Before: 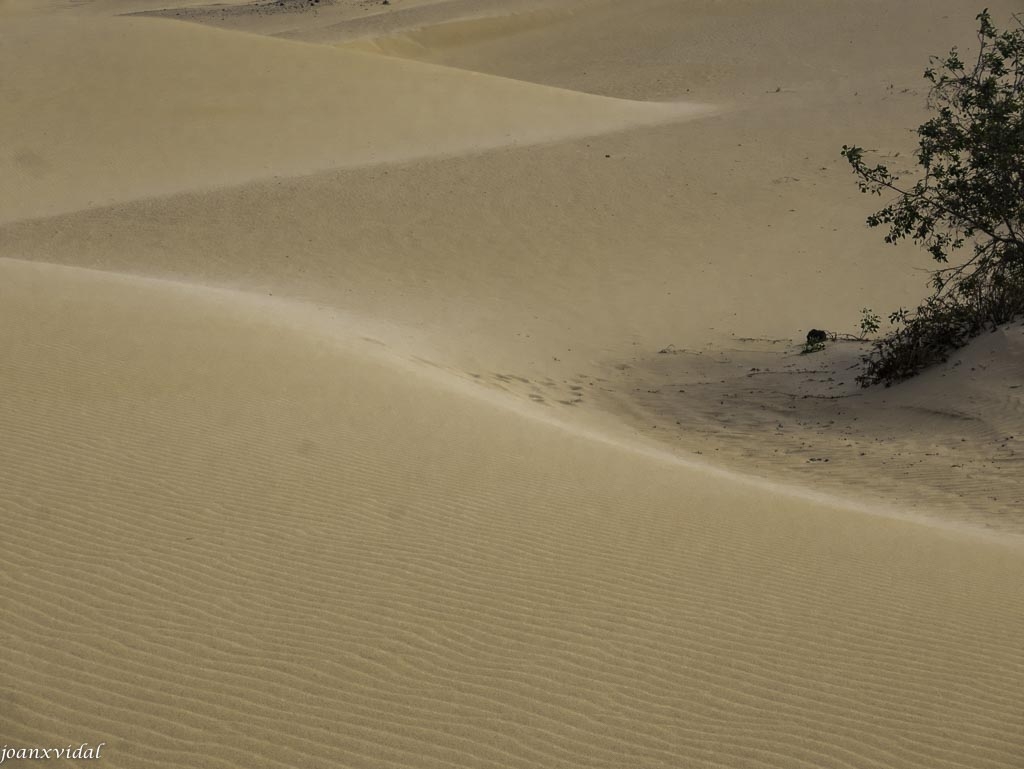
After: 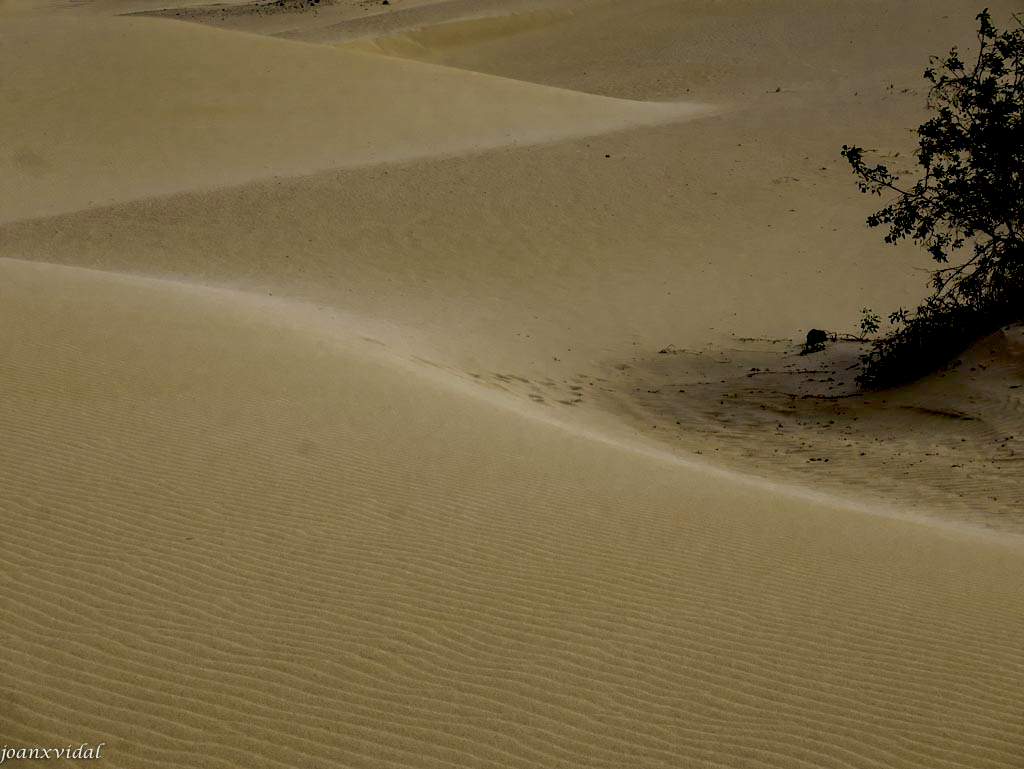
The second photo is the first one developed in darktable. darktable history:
exposure: black level correction 0.045, exposure -0.233 EV, compensate highlight preservation false
